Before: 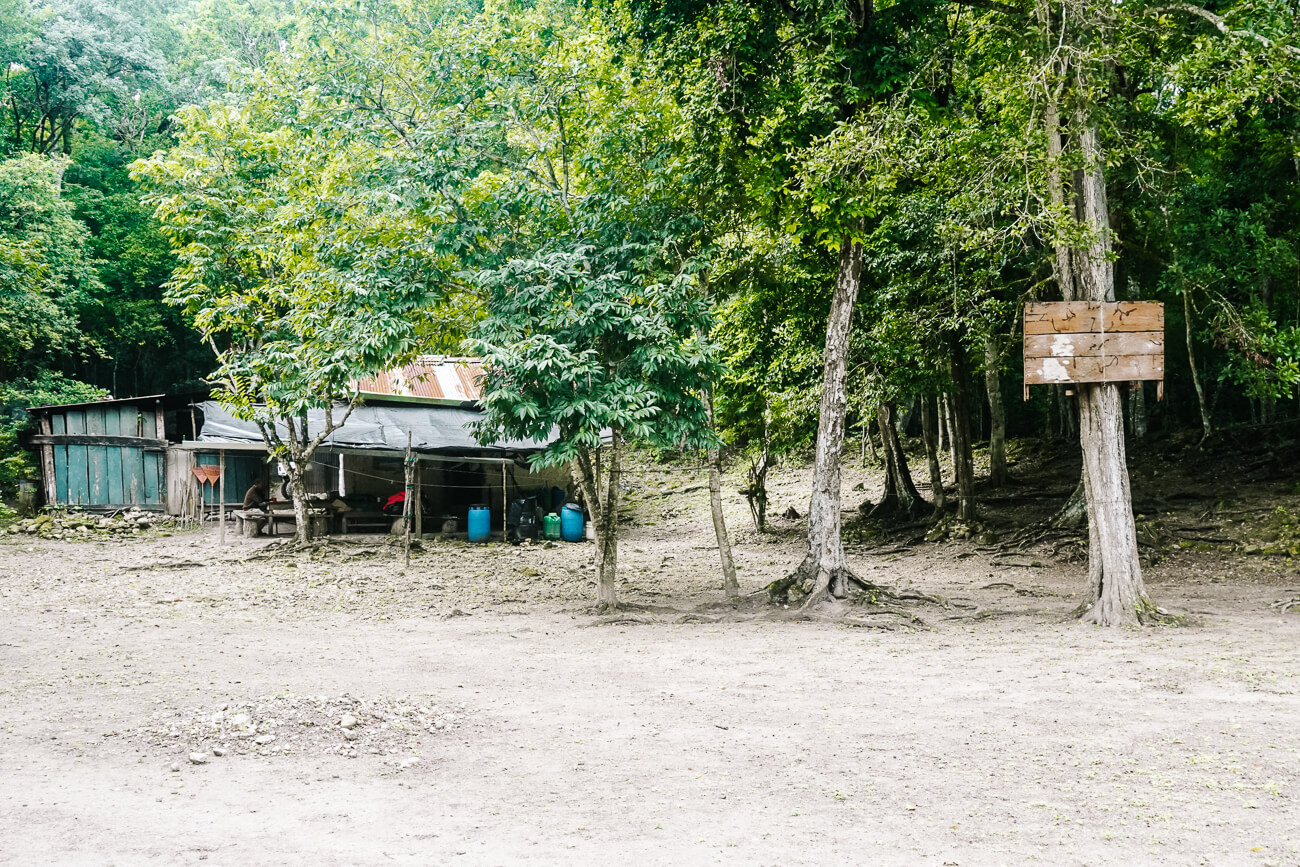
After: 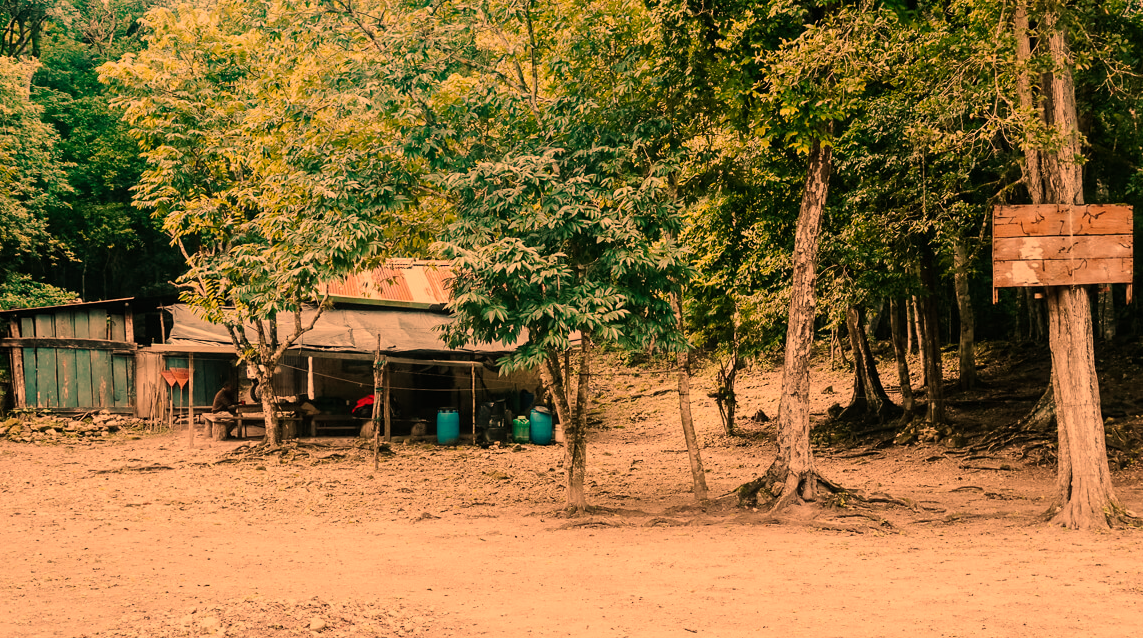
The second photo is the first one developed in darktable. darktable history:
white balance: red 1.467, blue 0.684
exposure: black level correction 0, exposure -0.766 EV, compensate highlight preservation false
crop and rotate: left 2.425%, top 11.305%, right 9.6%, bottom 15.08%
